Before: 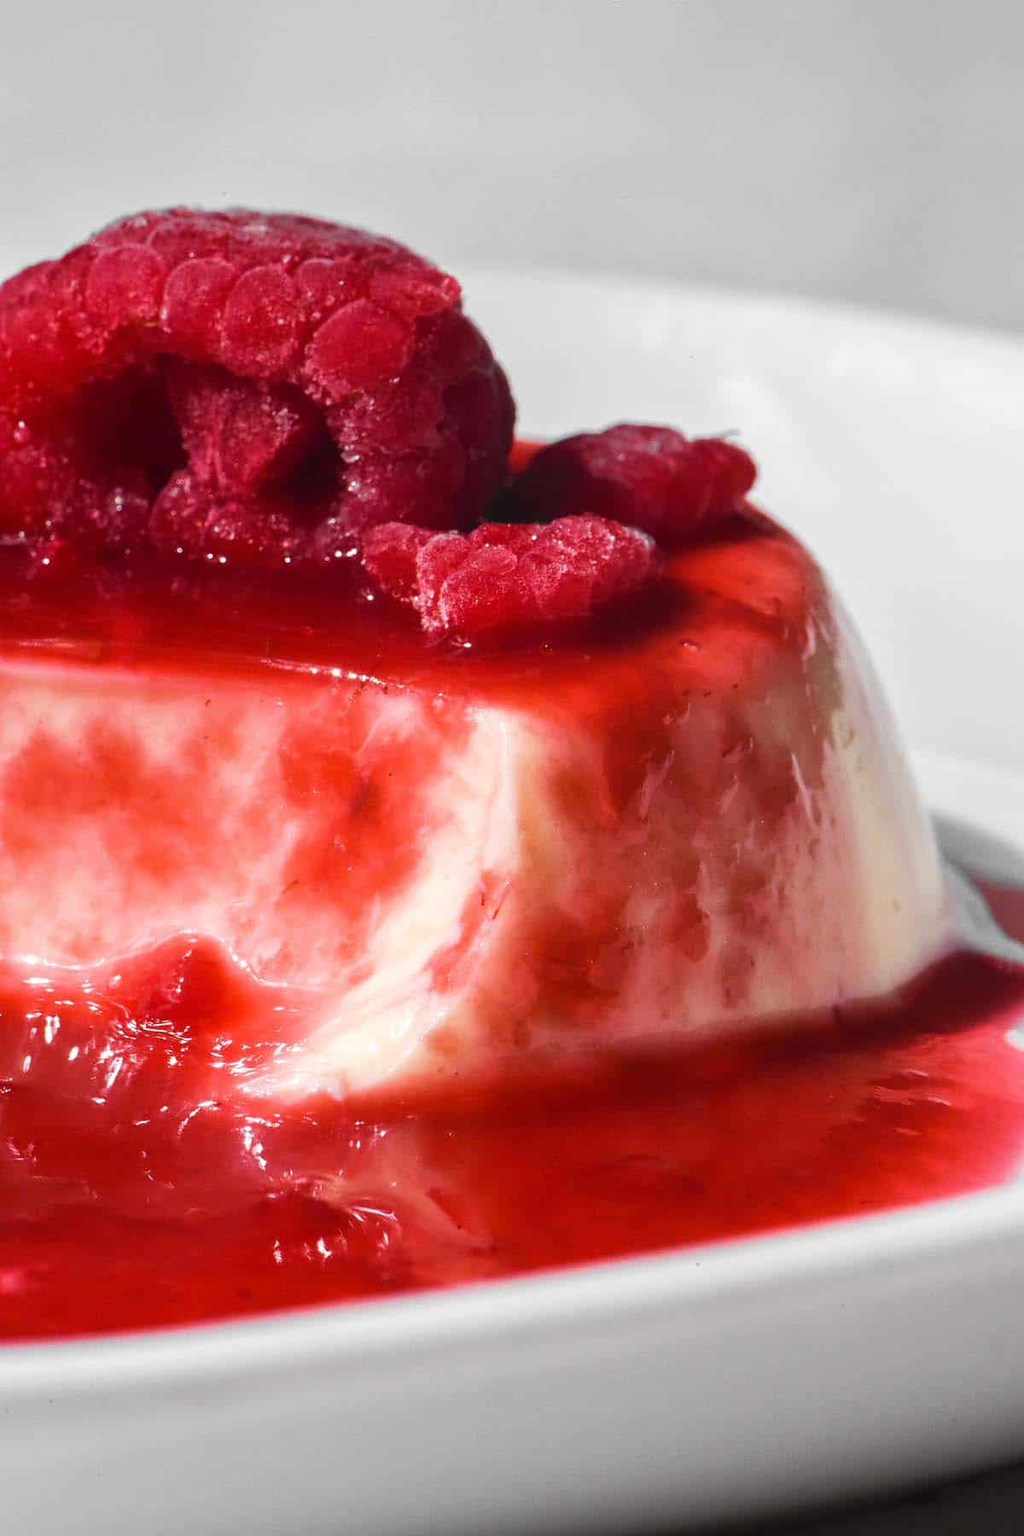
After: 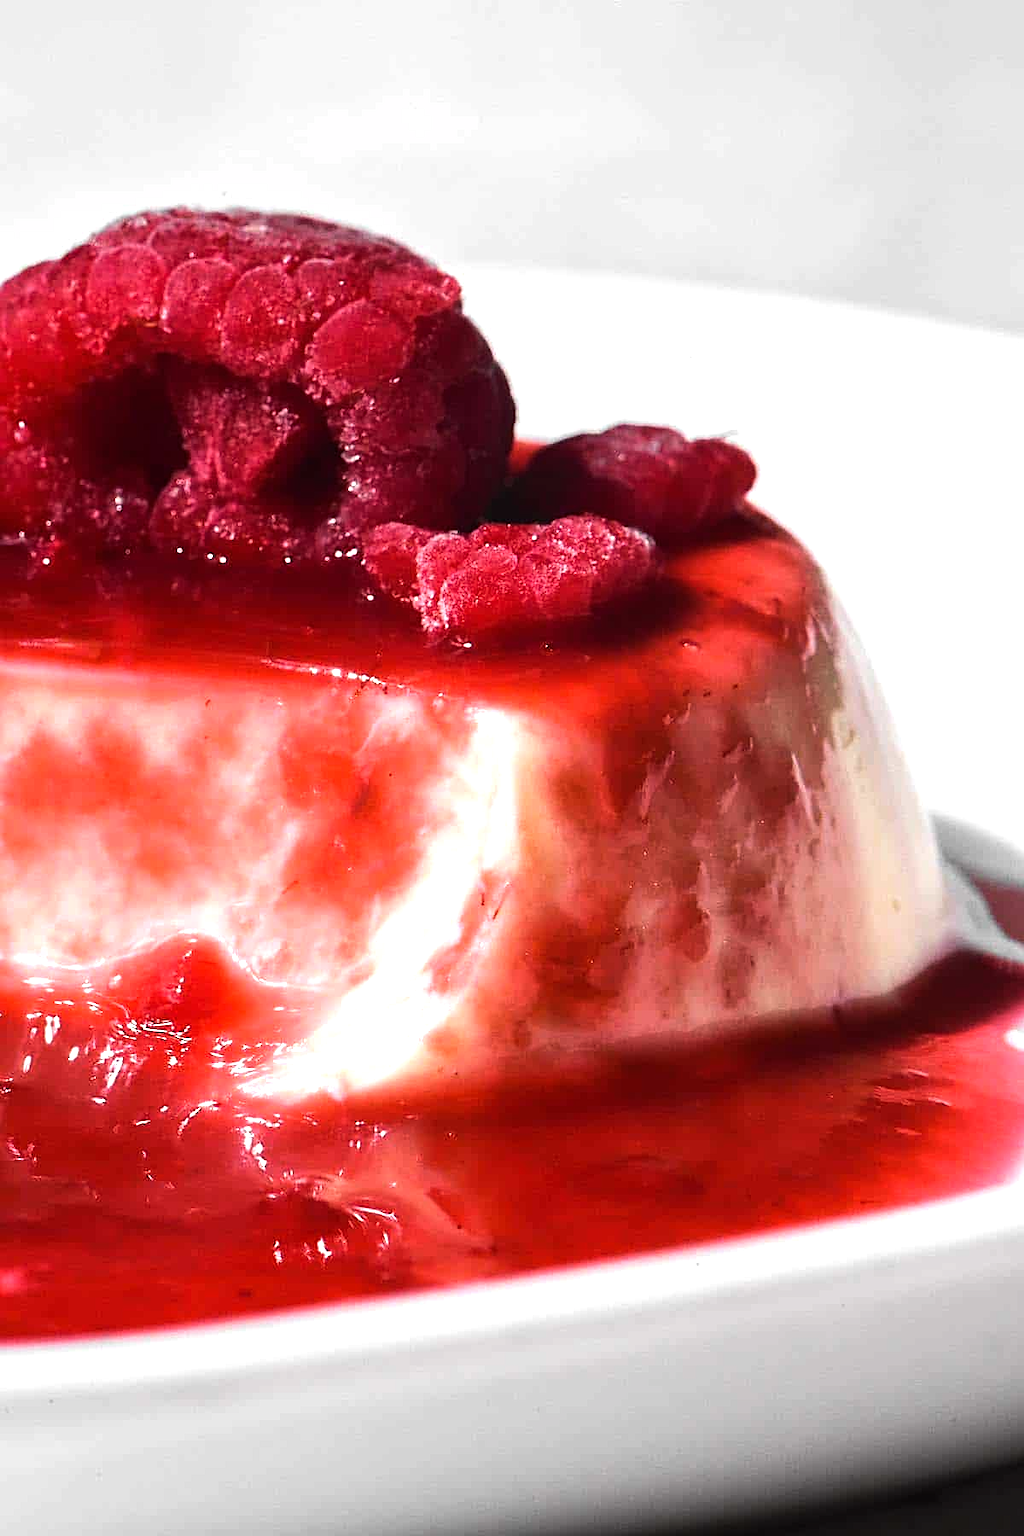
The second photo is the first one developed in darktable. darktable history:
tone equalizer: -8 EV -0.762 EV, -7 EV -0.726 EV, -6 EV -0.591 EV, -5 EV -0.416 EV, -3 EV 0.374 EV, -2 EV 0.6 EV, -1 EV 0.679 EV, +0 EV 0.721 EV, edges refinement/feathering 500, mask exposure compensation -1.57 EV, preserve details no
sharpen: on, module defaults
